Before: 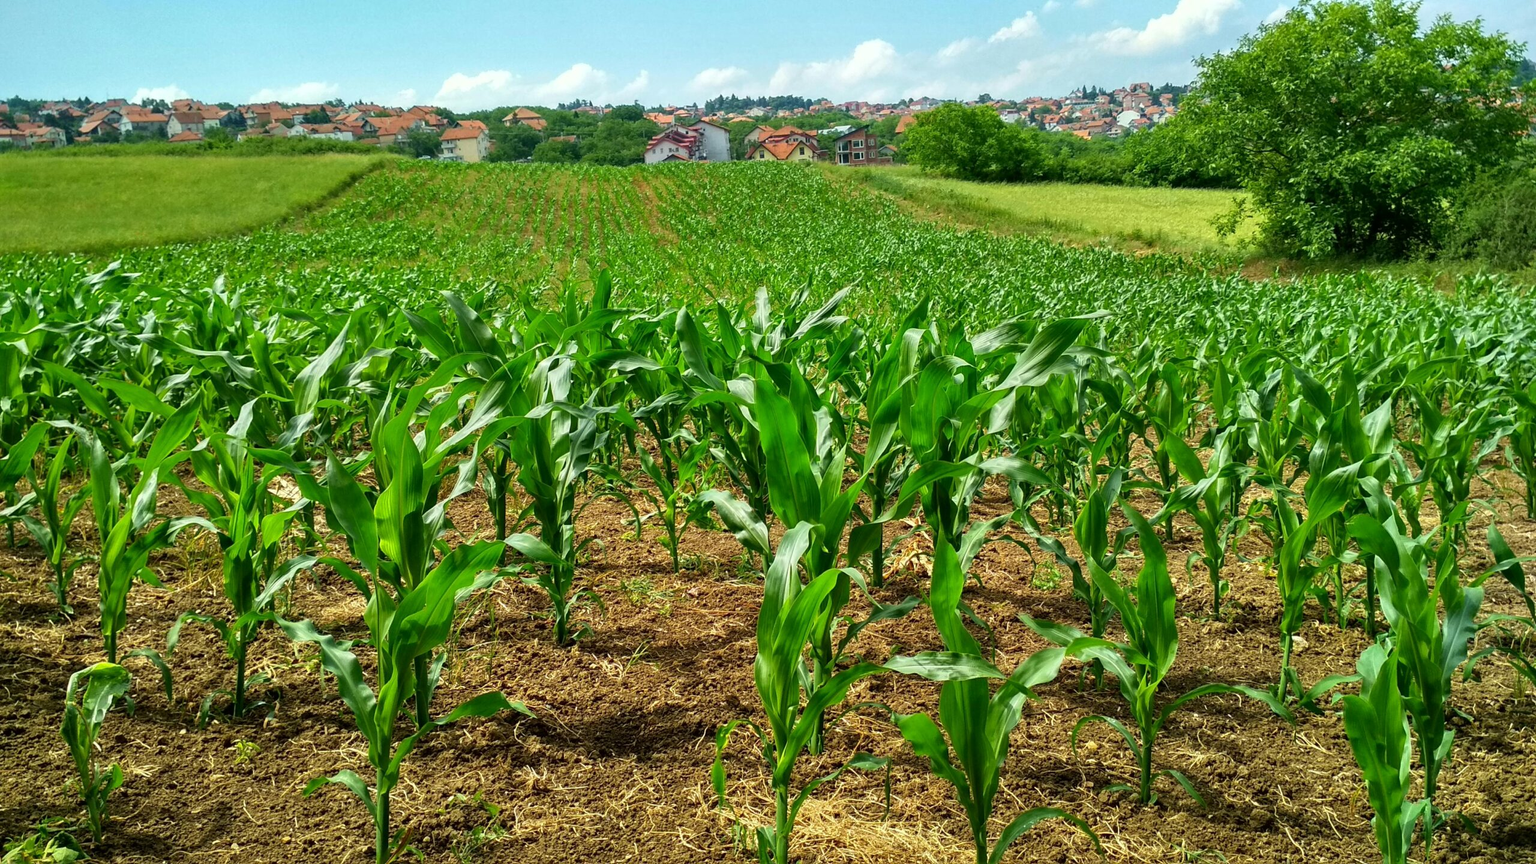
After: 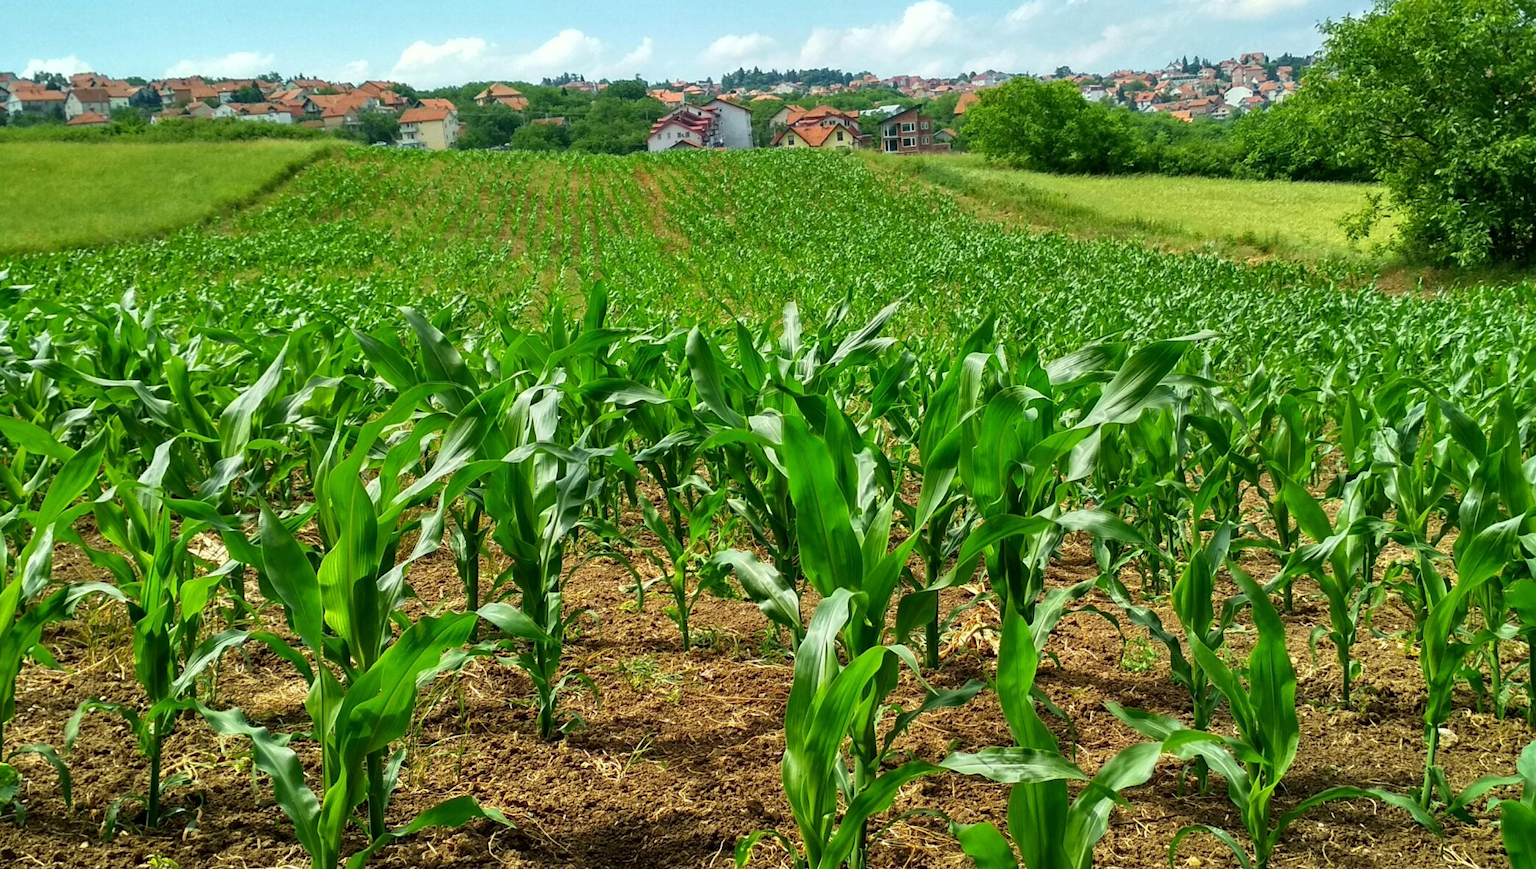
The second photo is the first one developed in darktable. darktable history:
crop and rotate: left 7.443%, top 4.584%, right 10.634%, bottom 12.942%
tone equalizer: edges refinement/feathering 500, mask exposure compensation -1.57 EV, preserve details no
